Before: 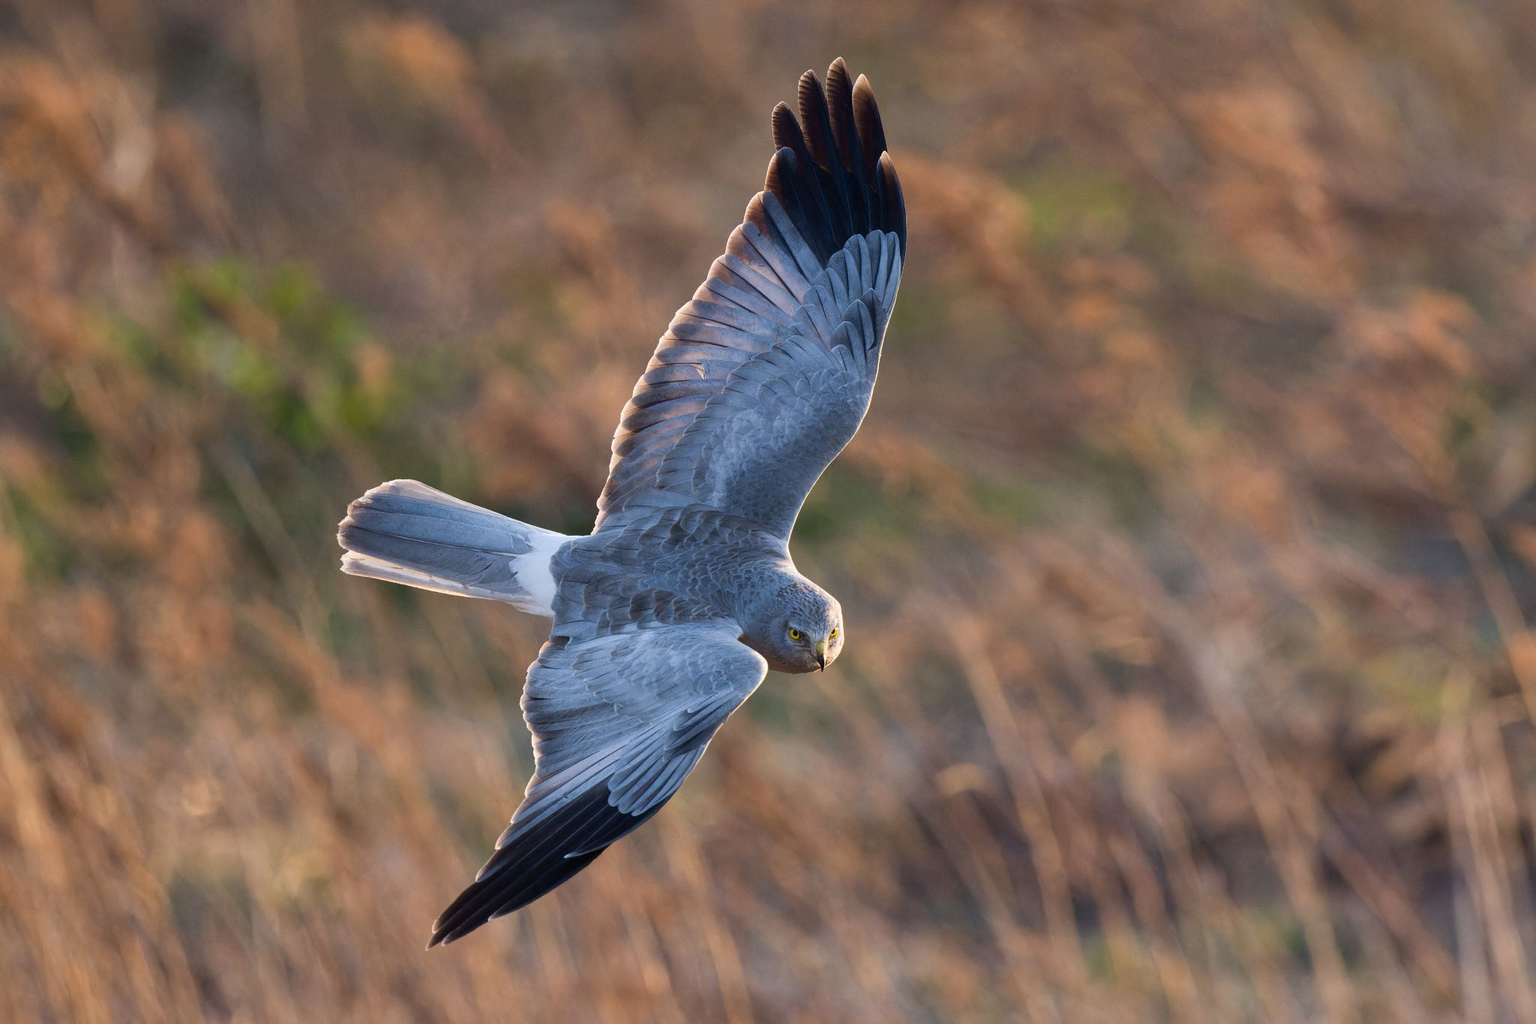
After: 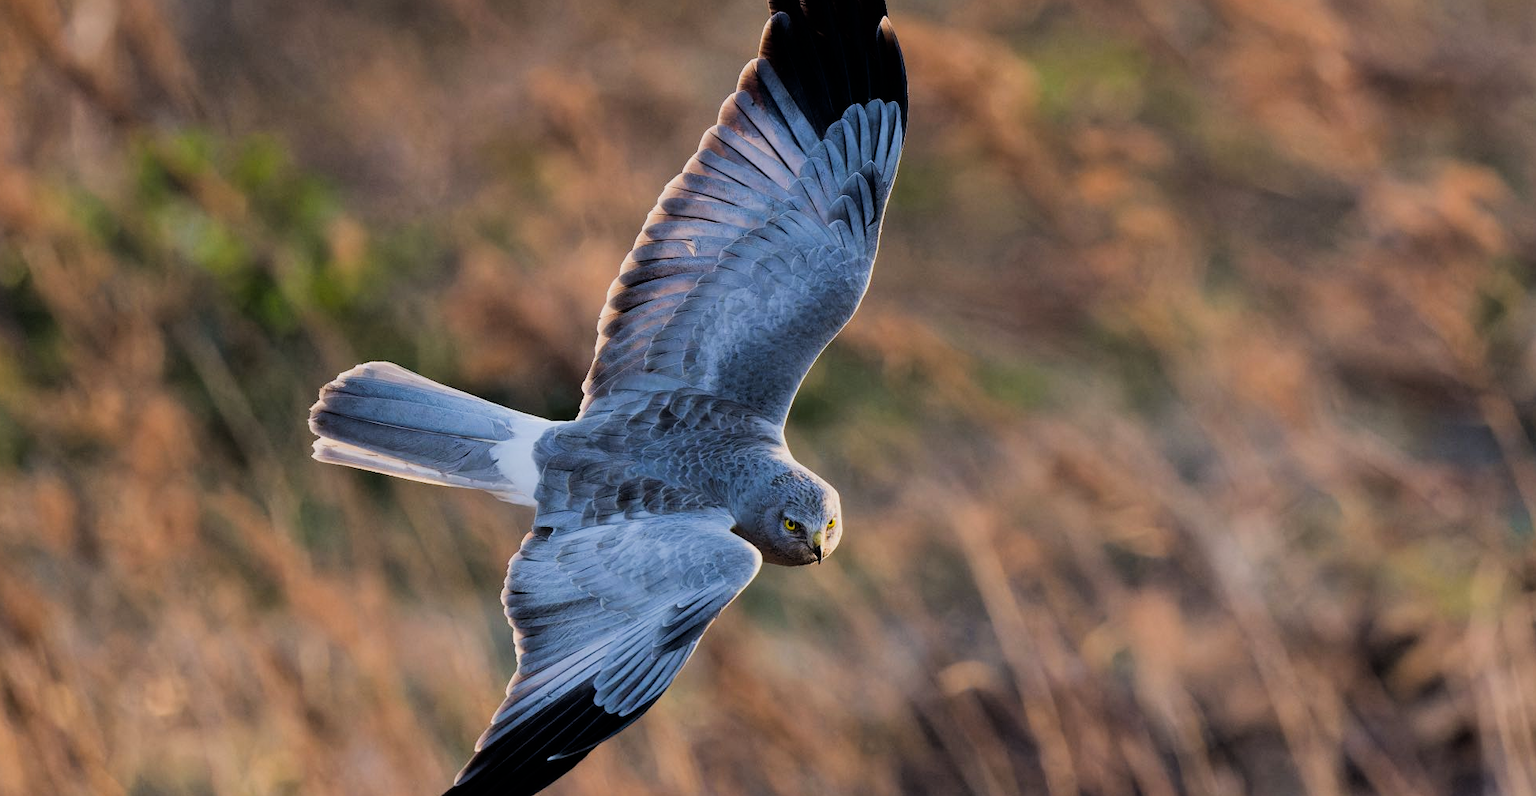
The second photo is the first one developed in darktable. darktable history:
crop and rotate: left 2.907%, top 13.296%, right 2.092%, bottom 12.845%
filmic rgb: black relative exposure -5.05 EV, white relative exposure 3.99 EV, threshold 3.01 EV, hardness 2.9, contrast 1.297, enable highlight reconstruction true
contrast brightness saturation: saturation 0.123
